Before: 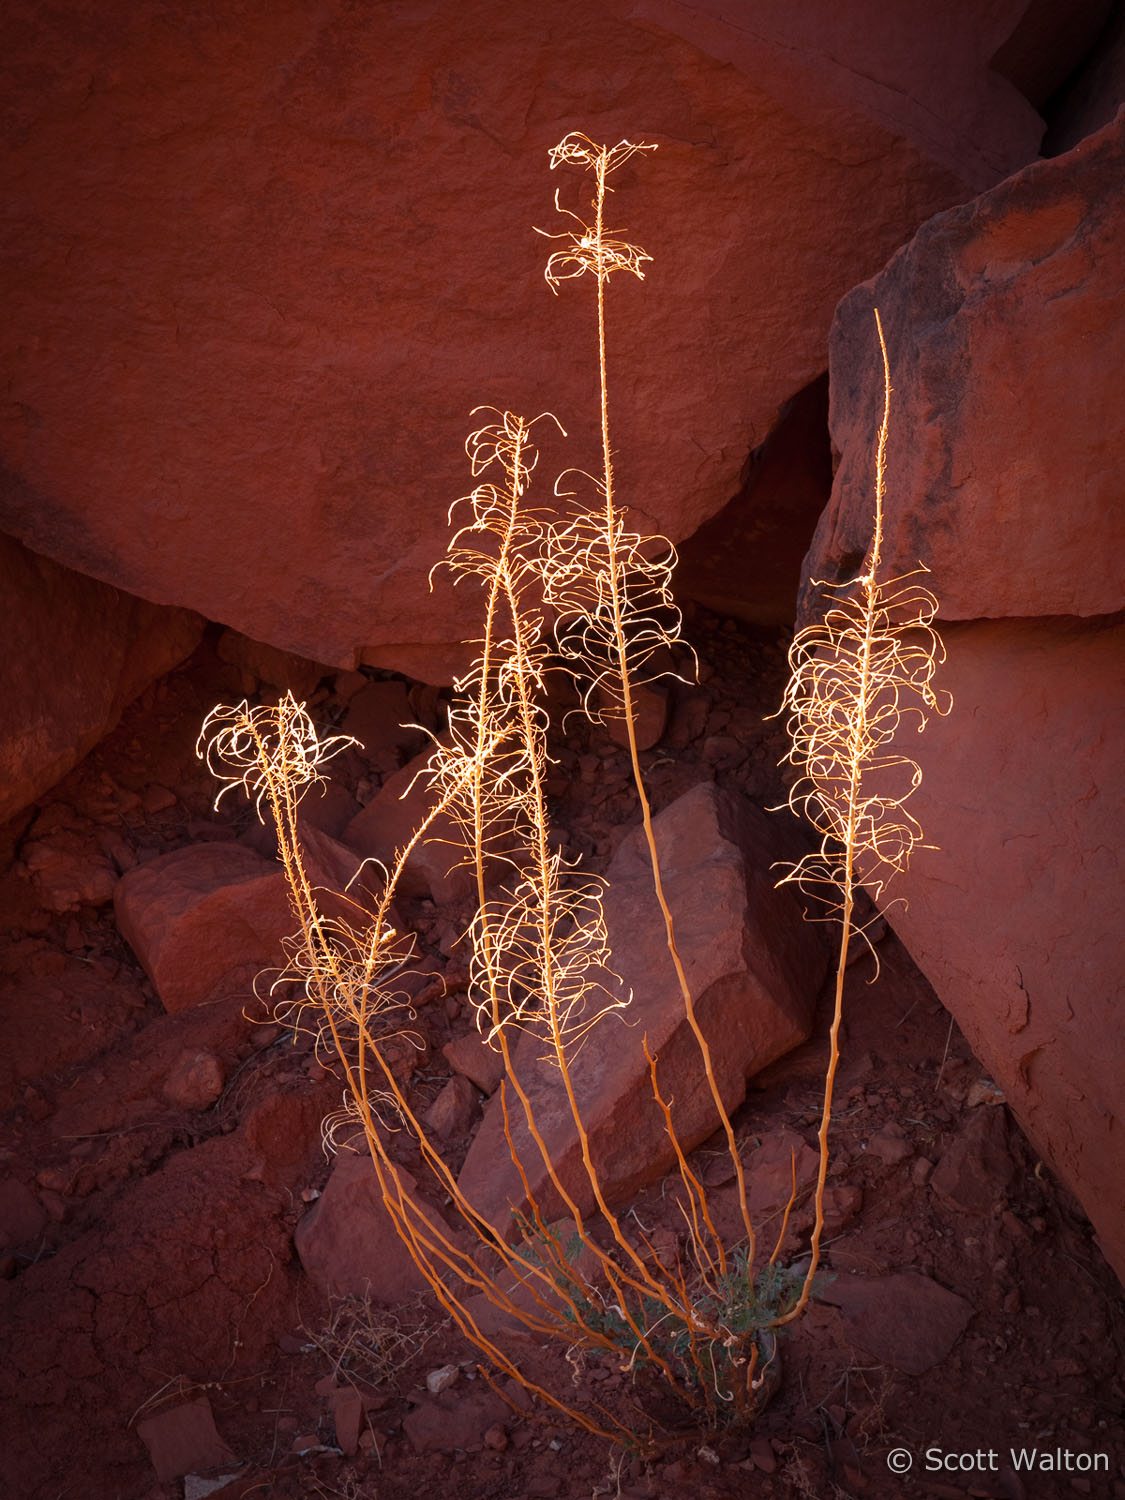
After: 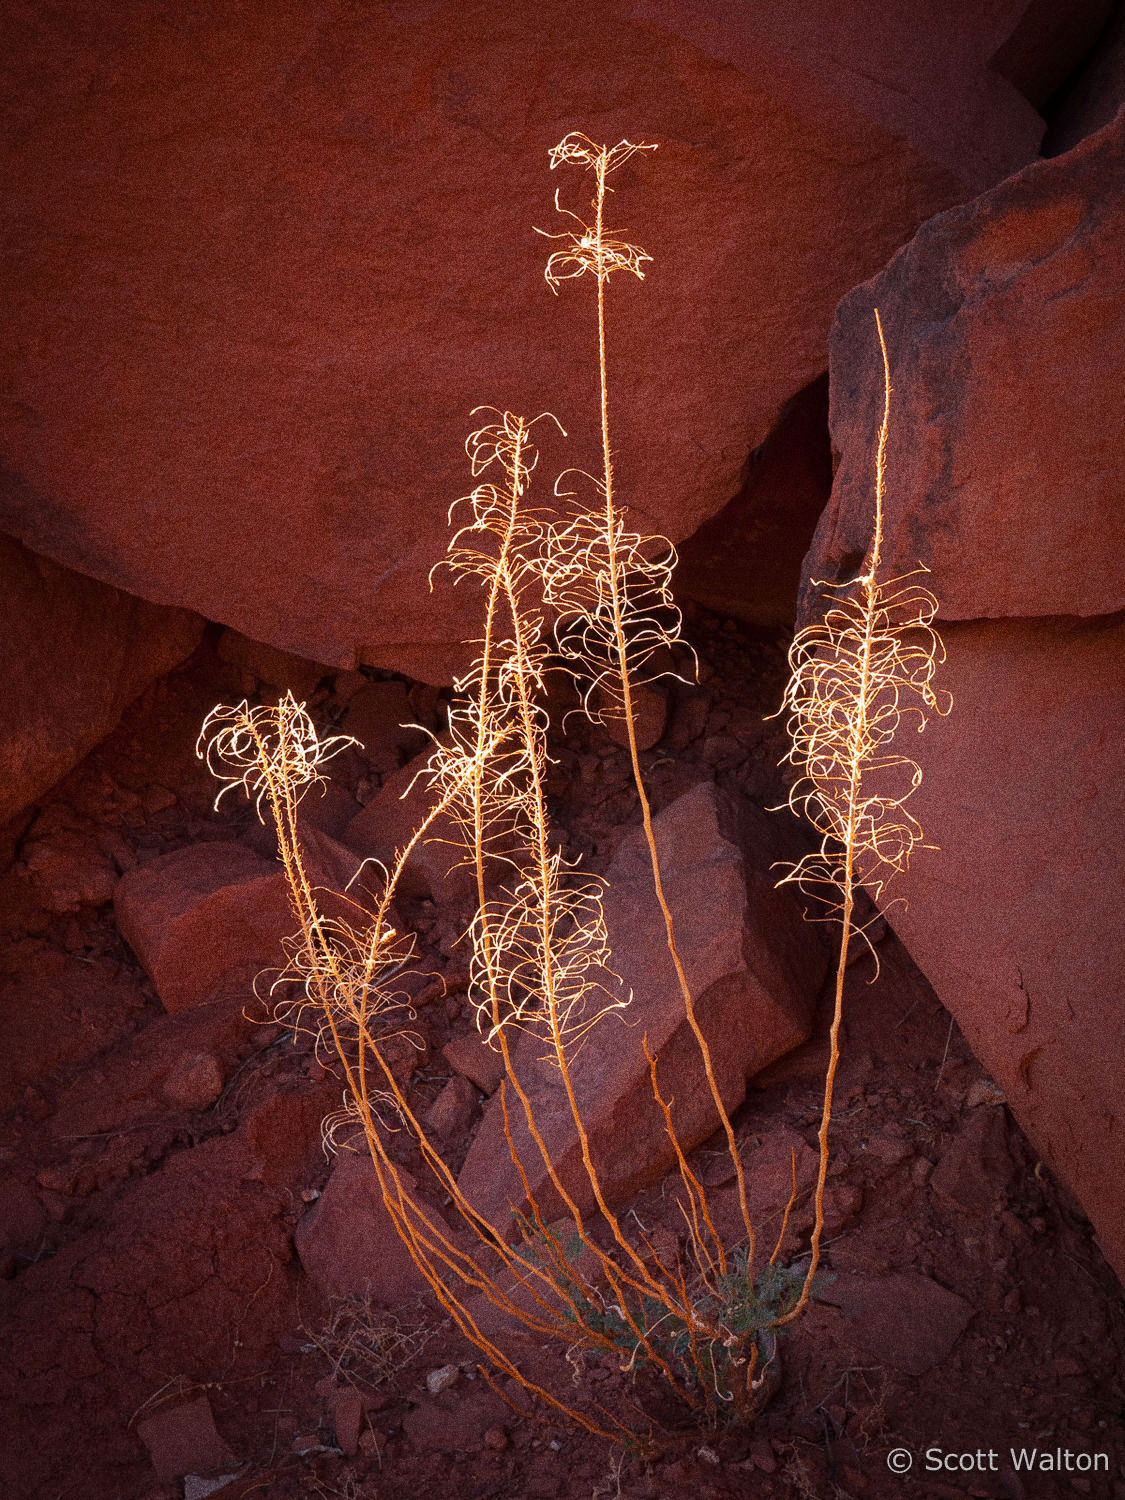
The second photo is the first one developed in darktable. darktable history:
white balance: red 1.004, blue 1.024
grain: coarseness 10.62 ISO, strength 55.56%
